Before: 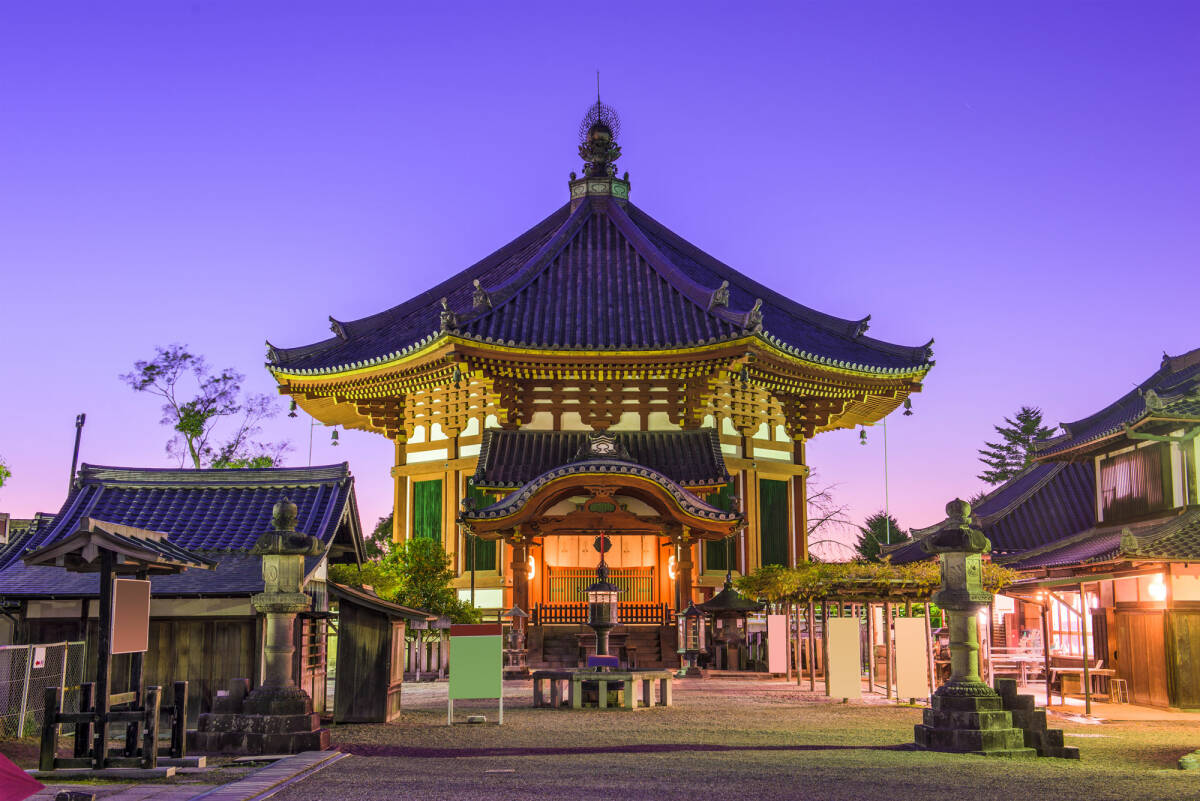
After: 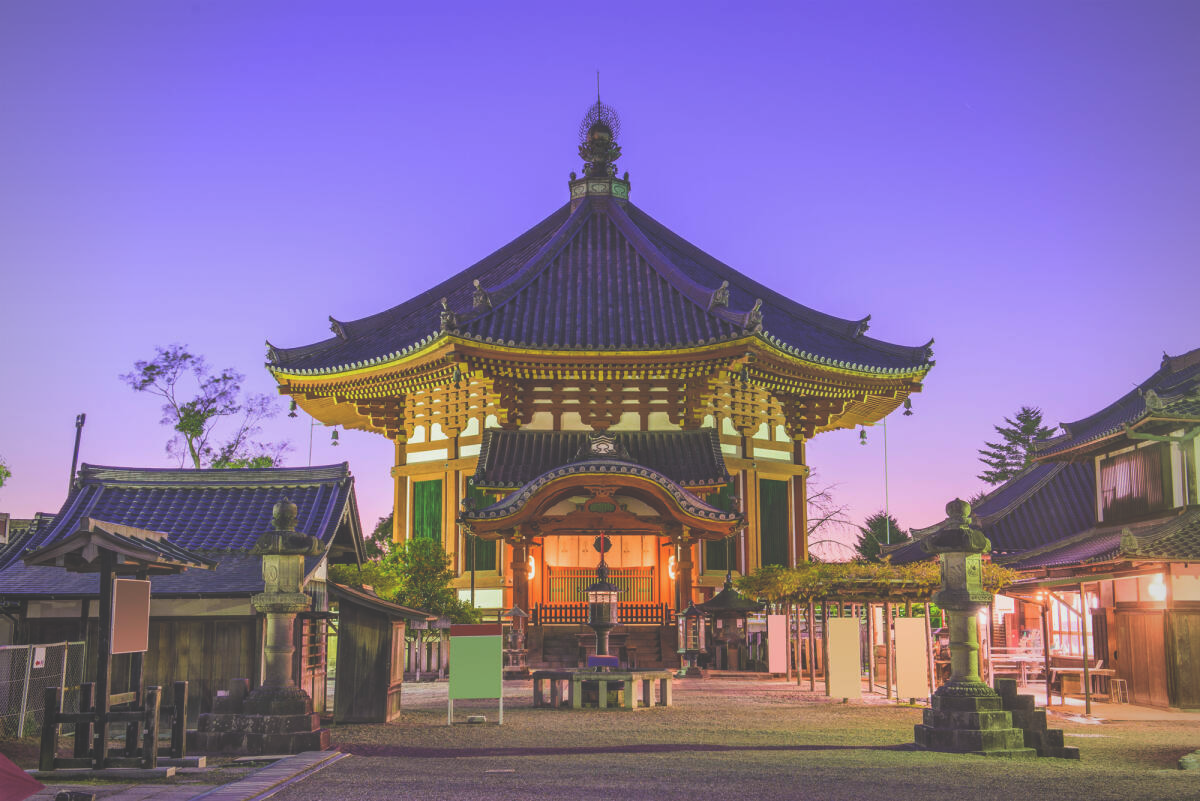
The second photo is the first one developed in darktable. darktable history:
vignetting: fall-off radius 60.92%
contrast brightness saturation: contrast -0.11
exposure: black level correction -0.03, compensate highlight preservation false
